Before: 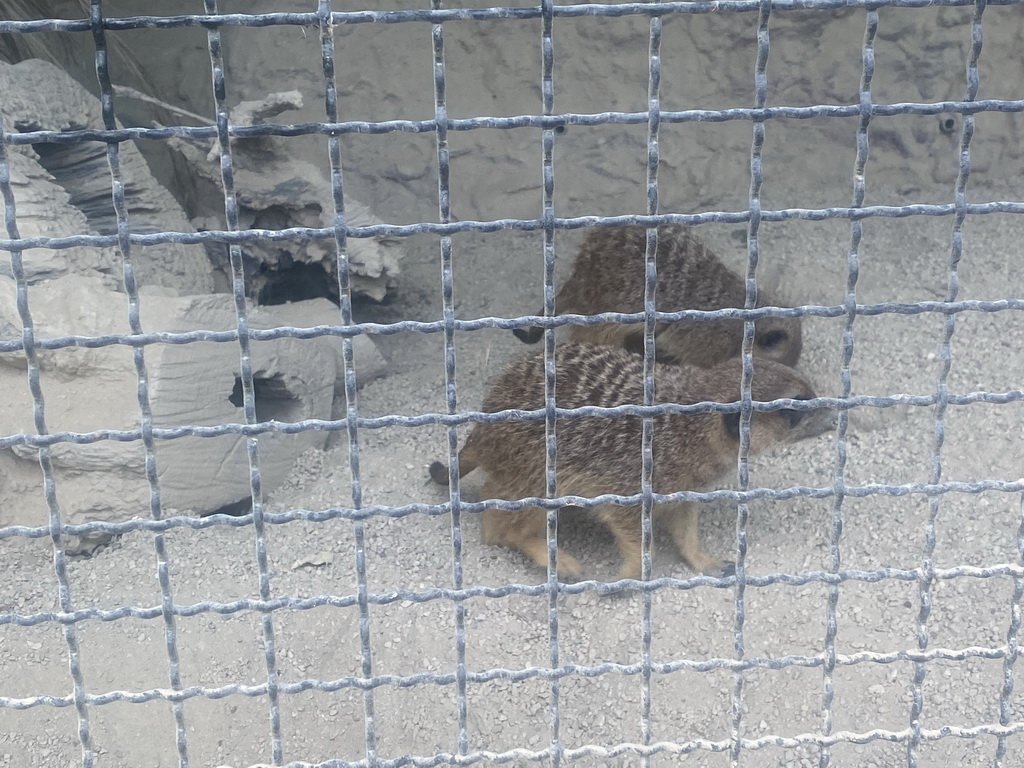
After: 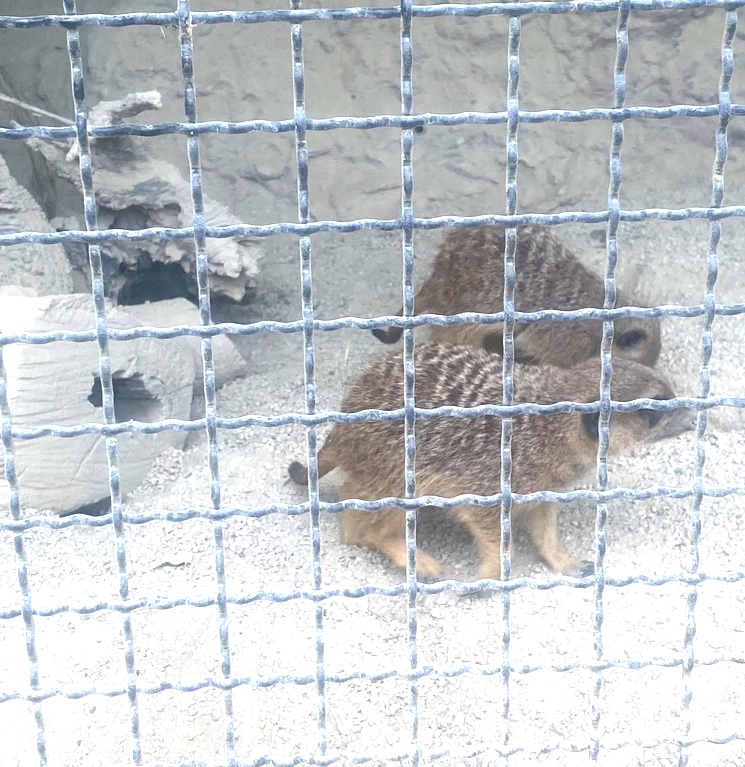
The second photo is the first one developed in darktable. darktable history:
crop: left 13.801%, top 0%, right 13.35%
exposure: exposure 0.99 EV, compensate exposure bias true, compensate highlight preservation false
